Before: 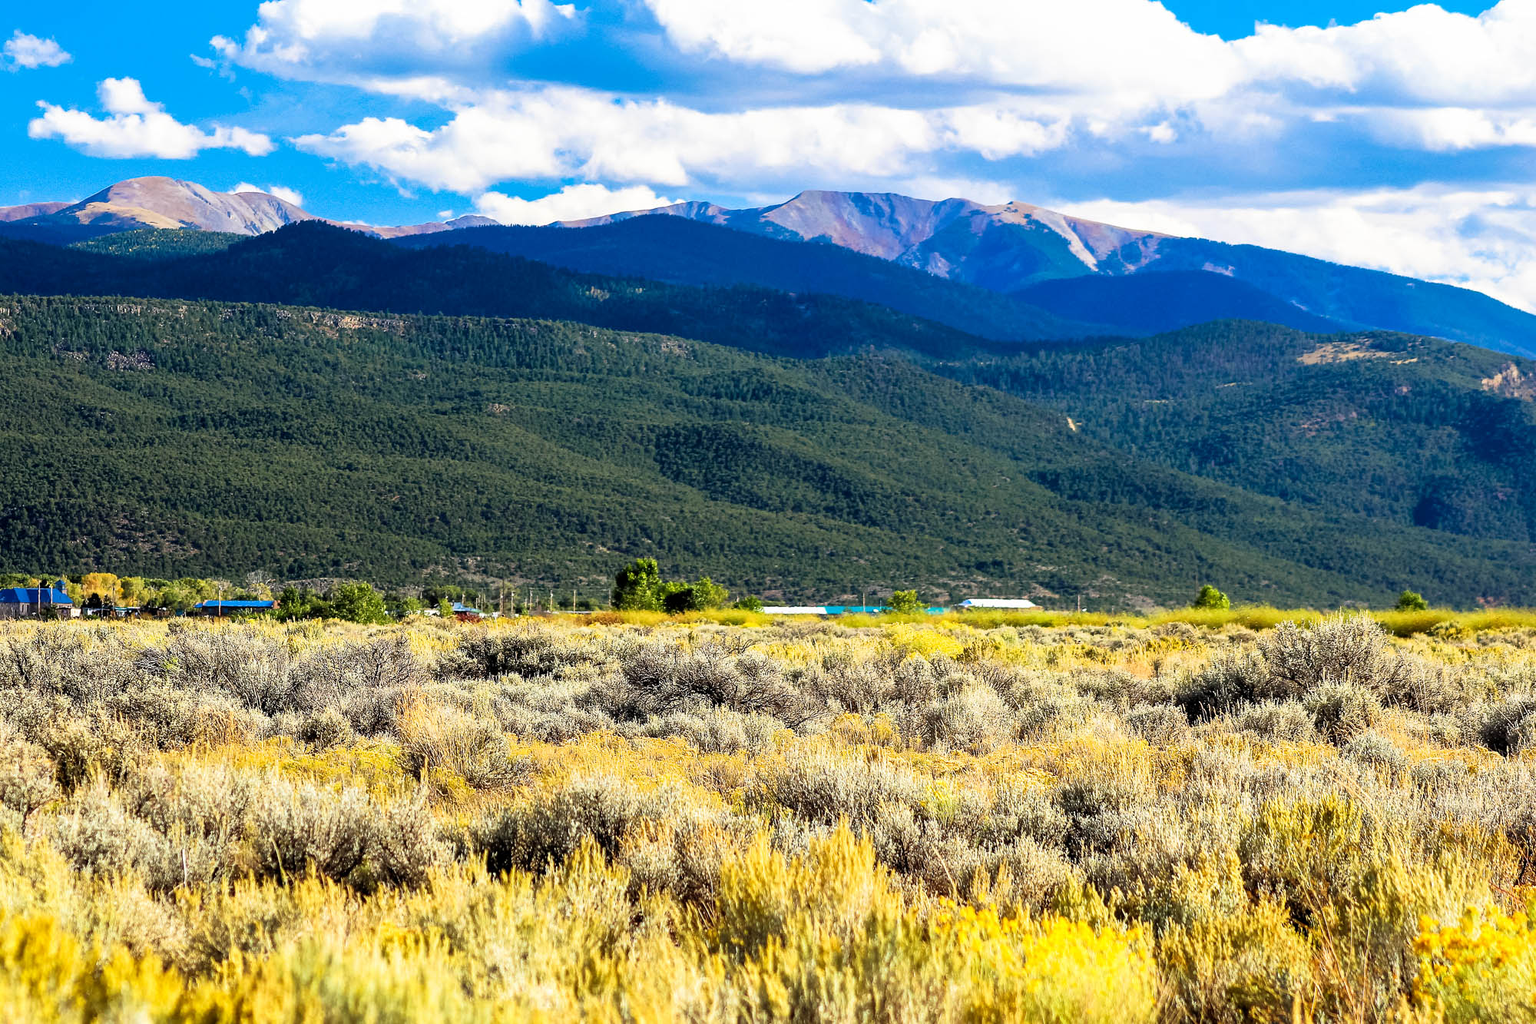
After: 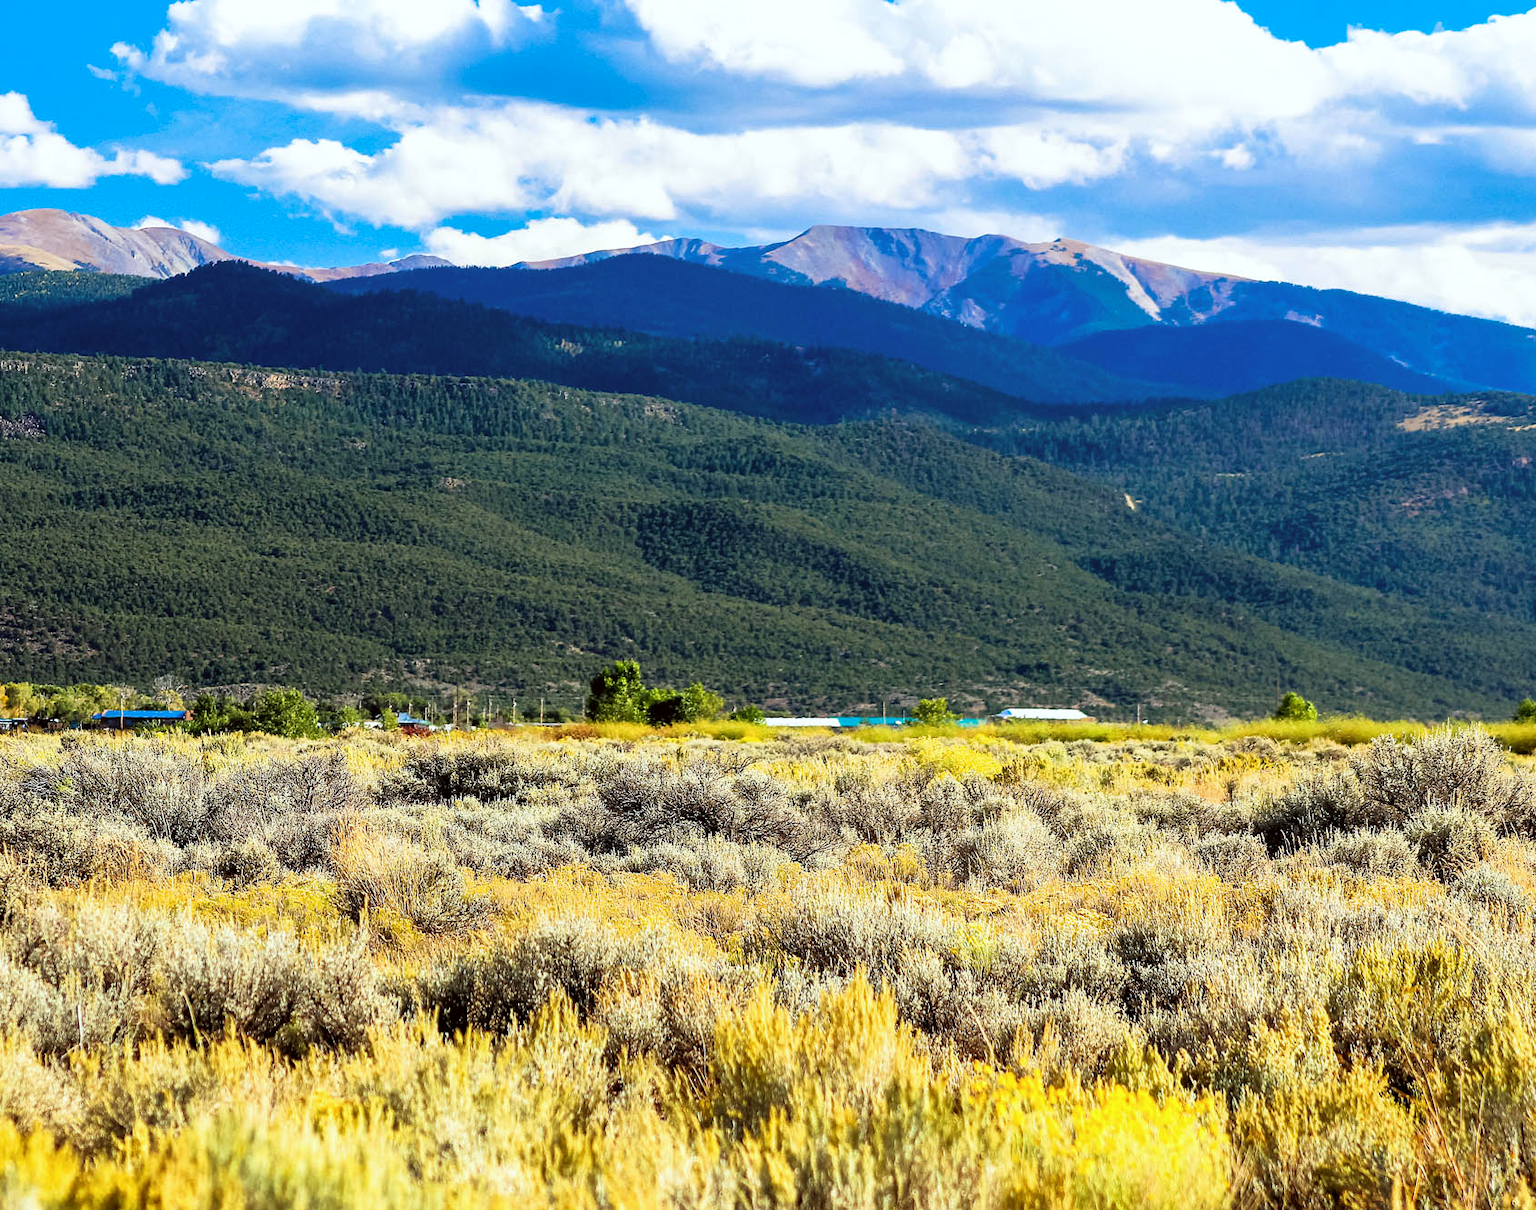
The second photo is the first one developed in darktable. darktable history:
crop: left 7.615%, right 7.87%
color correction: highlights a* -2.79, highlights b* -2.52, shadows a* 2.27, shadows b* 2.69
